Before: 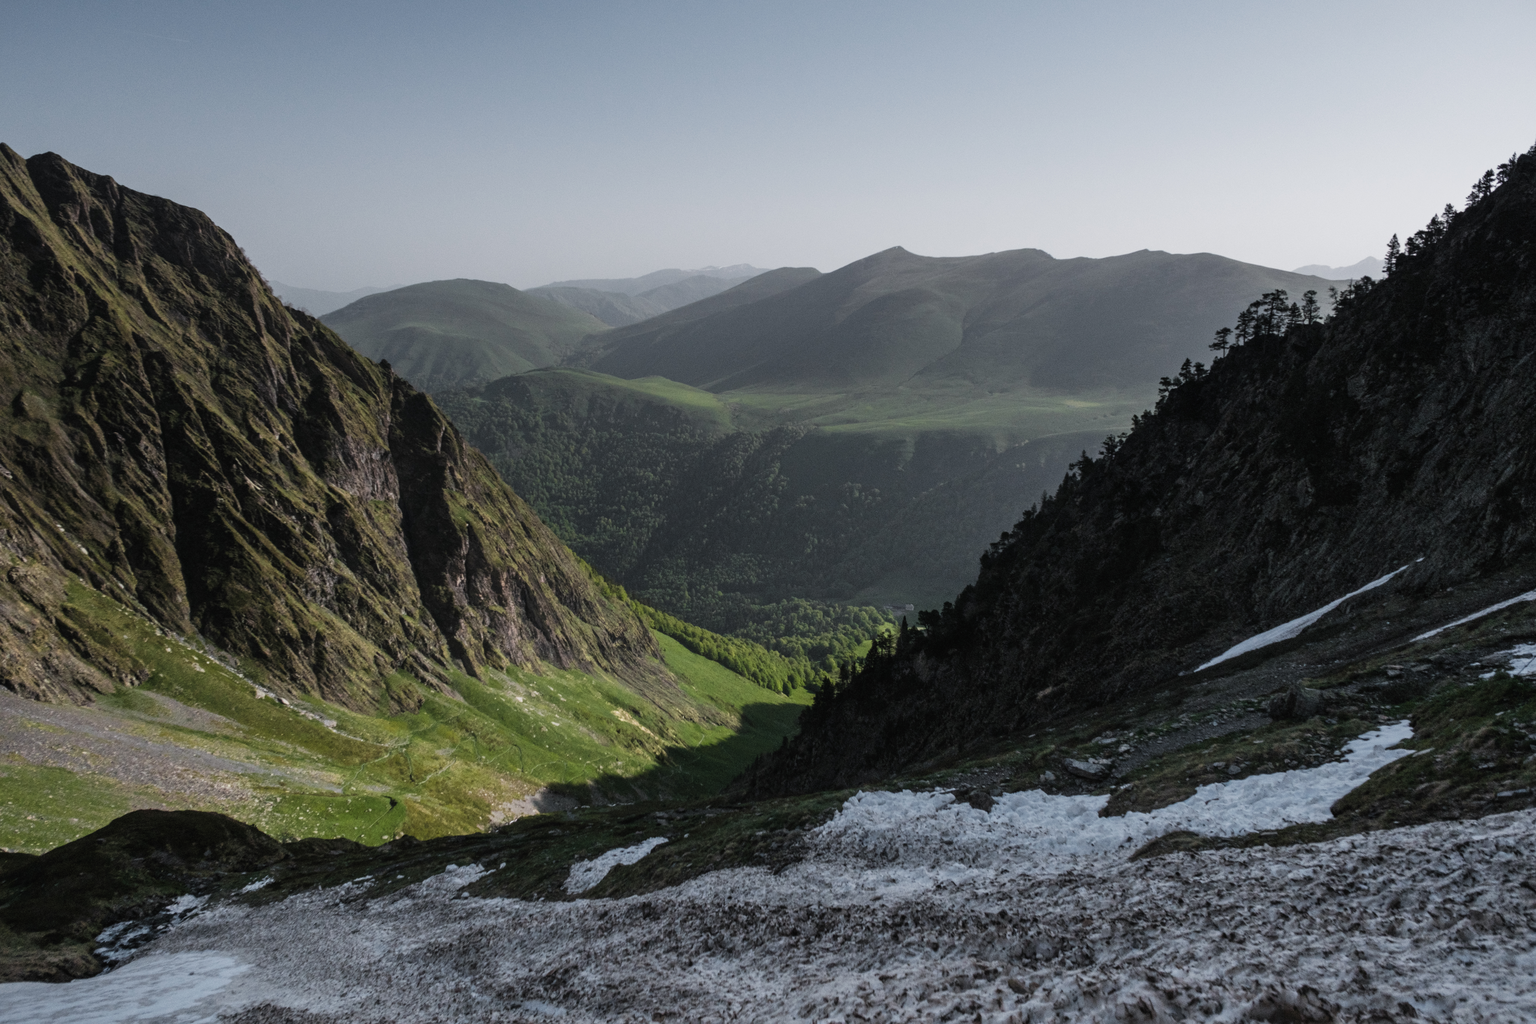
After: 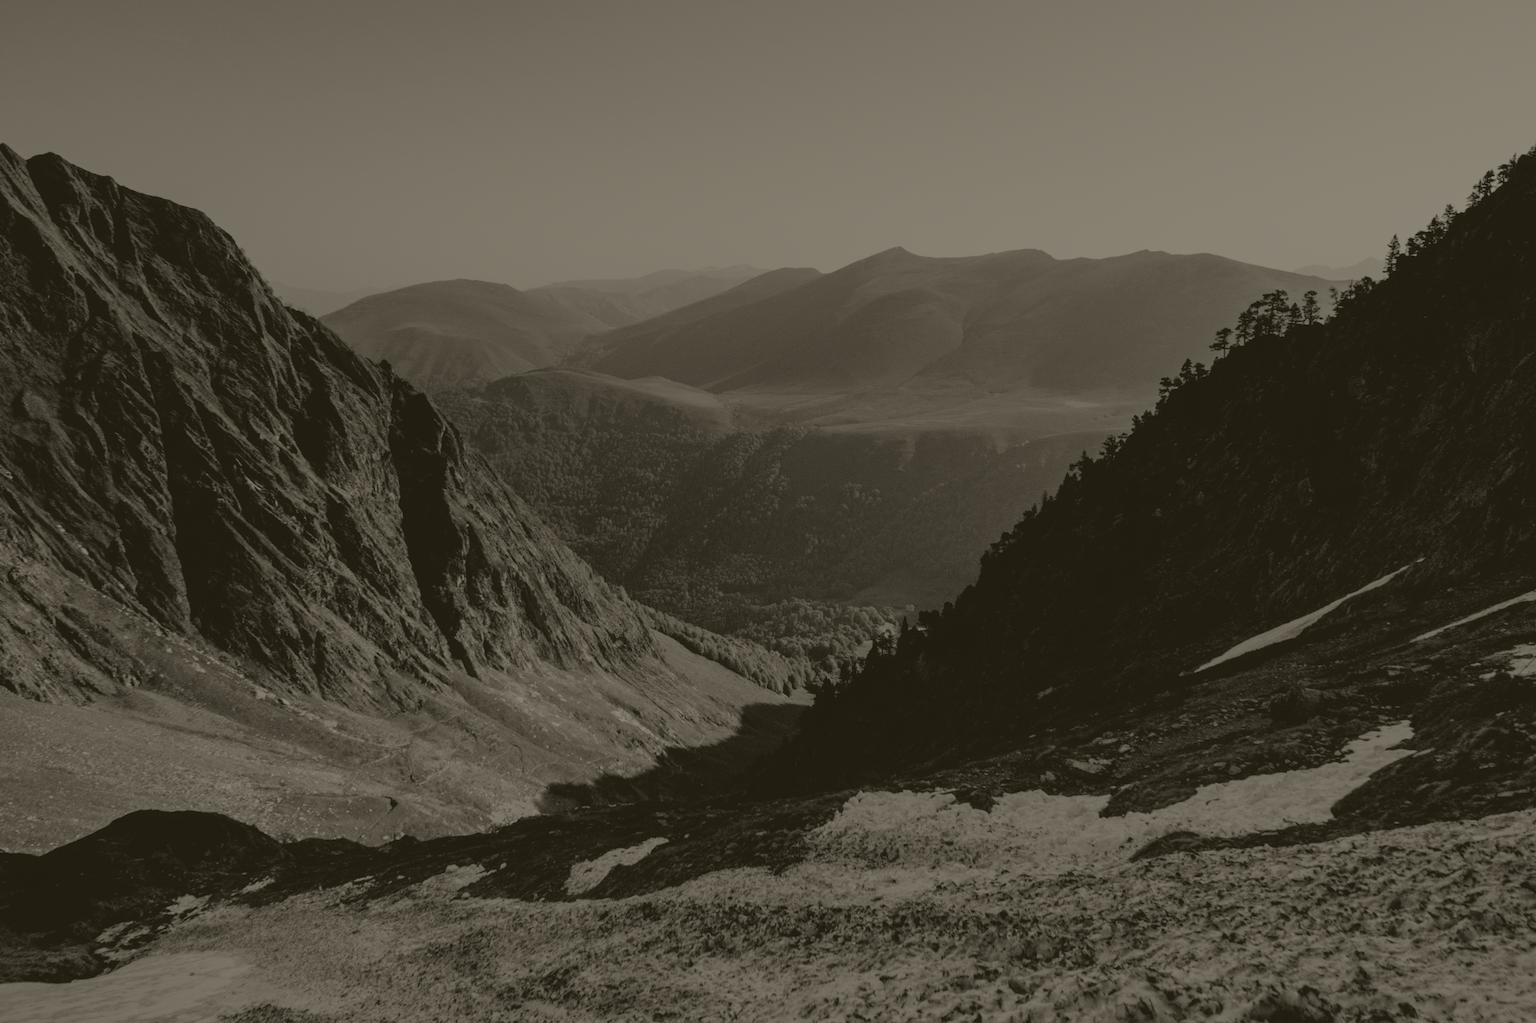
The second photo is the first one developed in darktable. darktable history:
color calibration: illuminant as shot in camera, x 0.378, y 0.381, temperature 4093.13 K, saturation algorithm version 1 (2020)
colorize: hue 41.44°, saturation 22%, source mix 60%, lightness 10.61%
filmic rgb: black relative exposure -6.15 EV, white relative exposure 6.96 EV, hardness 2.23, color science v6 (2022)
color correction: highlights a* -5.94, highlights b* 9.48, shadows a* 10.12, shadows b* 23.94
